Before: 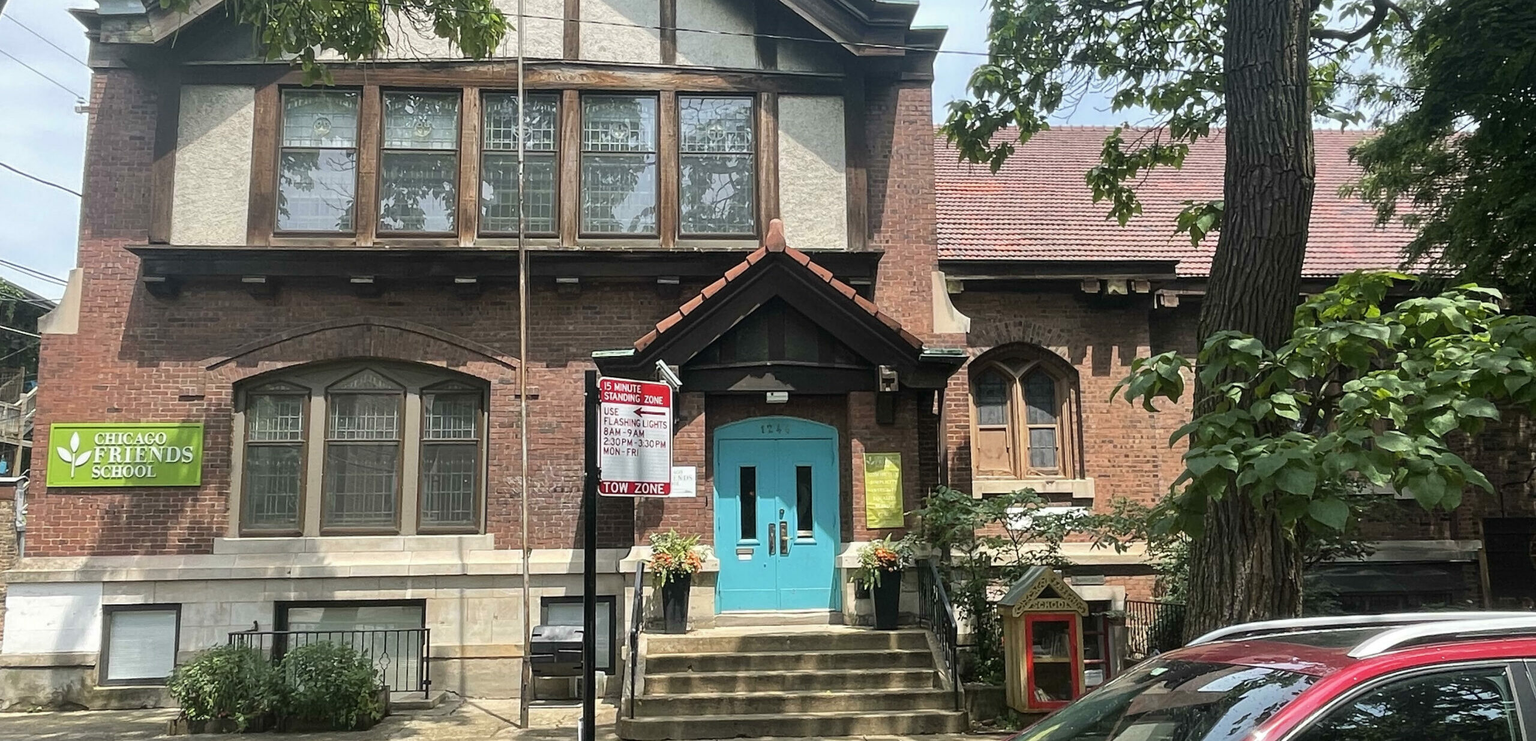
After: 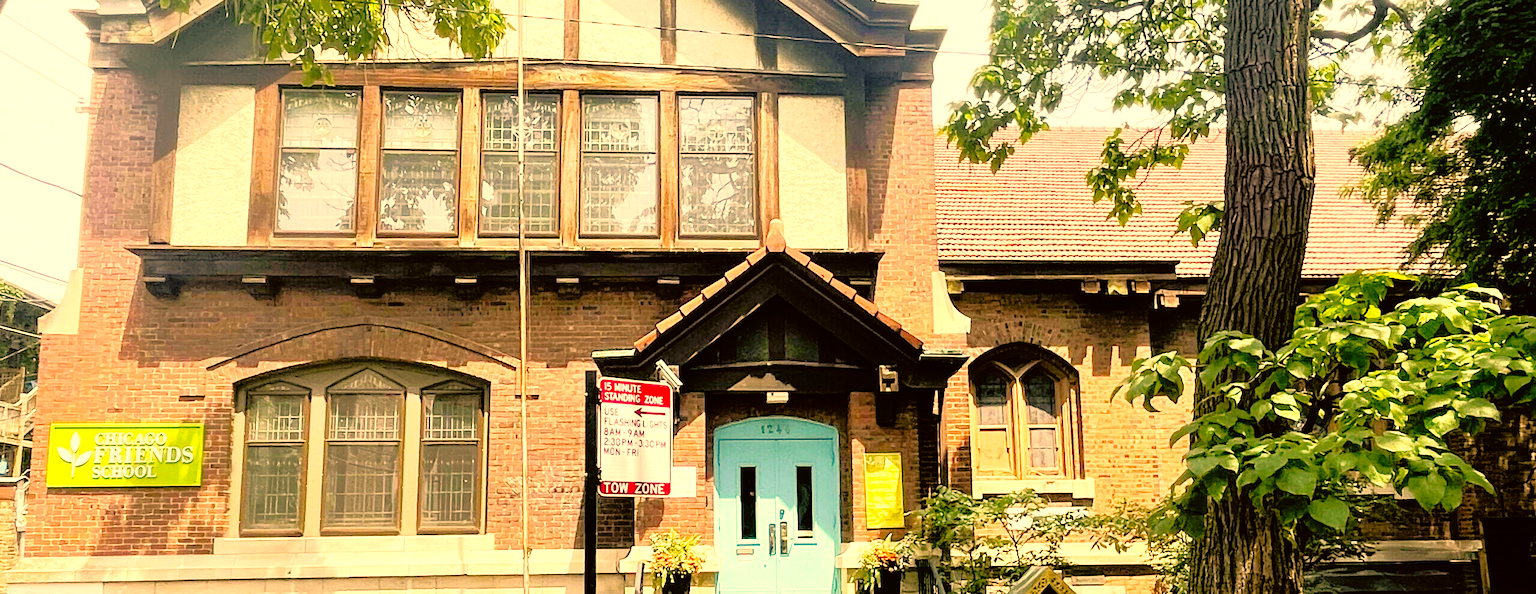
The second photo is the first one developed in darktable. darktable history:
color correction: highlights a* 18.08, highlights b* 35.36, shadows a* 1.36, shadows b* 6.65, saturation 1.05
tone equalizer: -8 EV -1.87 EV, -7 EV -1.16 EV, -6 EV -1.64 EV, edges refinement/feathering 500, mask exposure compensation -1.57 EV, preserve details no
contrast brightness saturation: saturation 0.099
crop: bottom 19.536%
exposure: black level correction 0, exposure 1.124 EV, compensate highlight preservation false
tone curve: curves: ch0 [(0, 0) (0.003, 0) (0.011, 0.002) (0.025, 0.004) (0.044, 0.007) (0.069, 0.015) (0.1, 0.025) (0.136, 0.04) (0.177, 0.09) (0.224, 0.152) (0.277, 0.239) (0.335, 0.335) (0.399, 0.43) (0.468, 0.524) (0.543, 0.621) (0.623, 0.712) (0.709, 0.792) (0.801, 0.871) (0.898, 0.951) (1, 1)], preserve colors none
